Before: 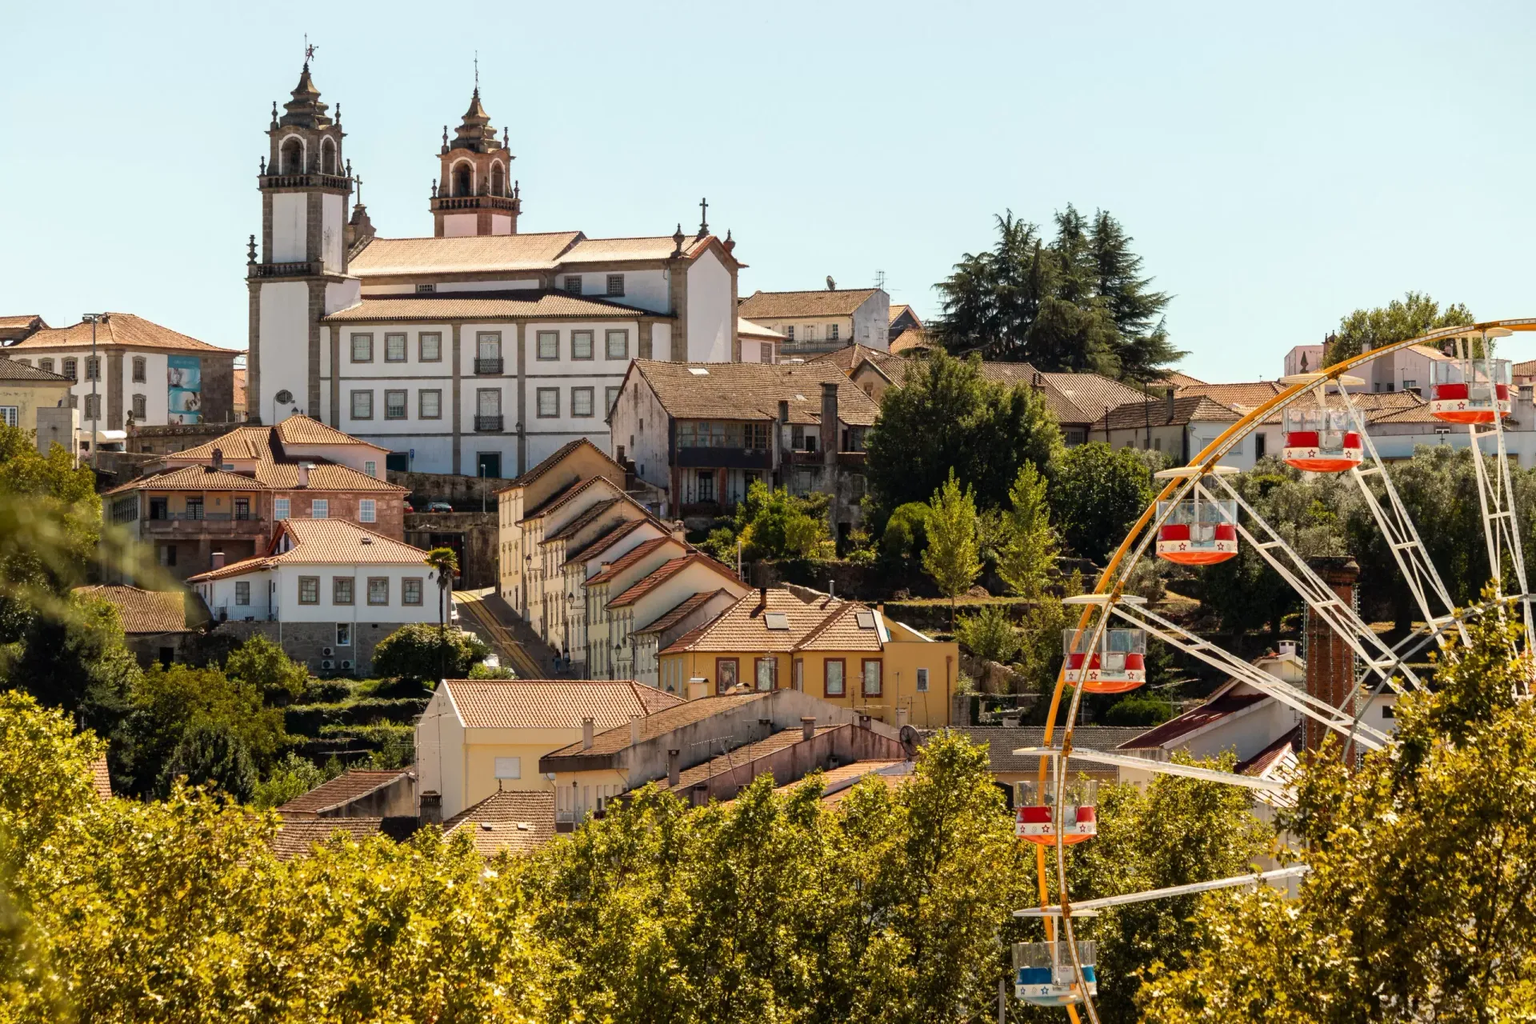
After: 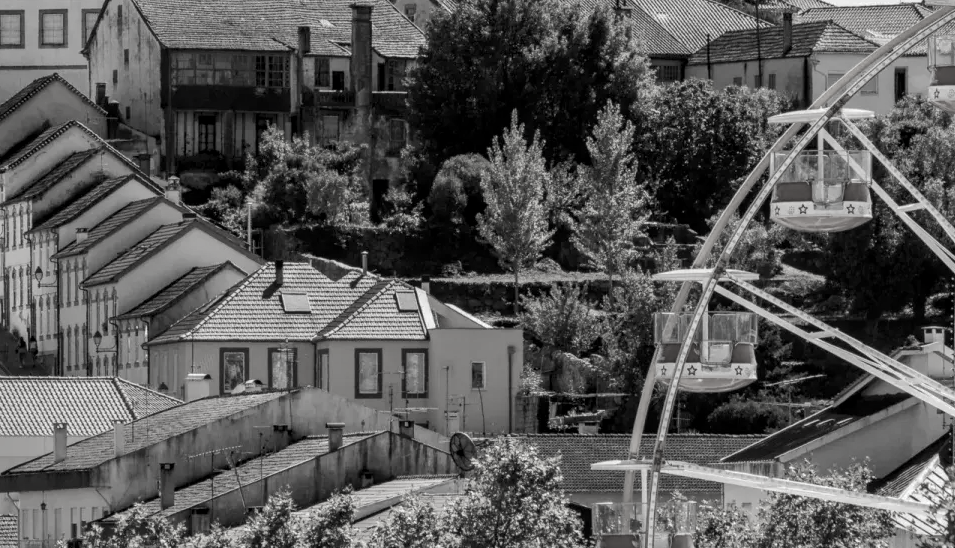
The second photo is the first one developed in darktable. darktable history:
contrast brightness saturation: saturation -0.981
local contrast: on, module defaults
crop: left 35.18%, top 37.101%, right 15.032%, bottom 20.013%
shadows and highlights: shadows -20.28, white point adjustment -2.1, highlights -34.77
